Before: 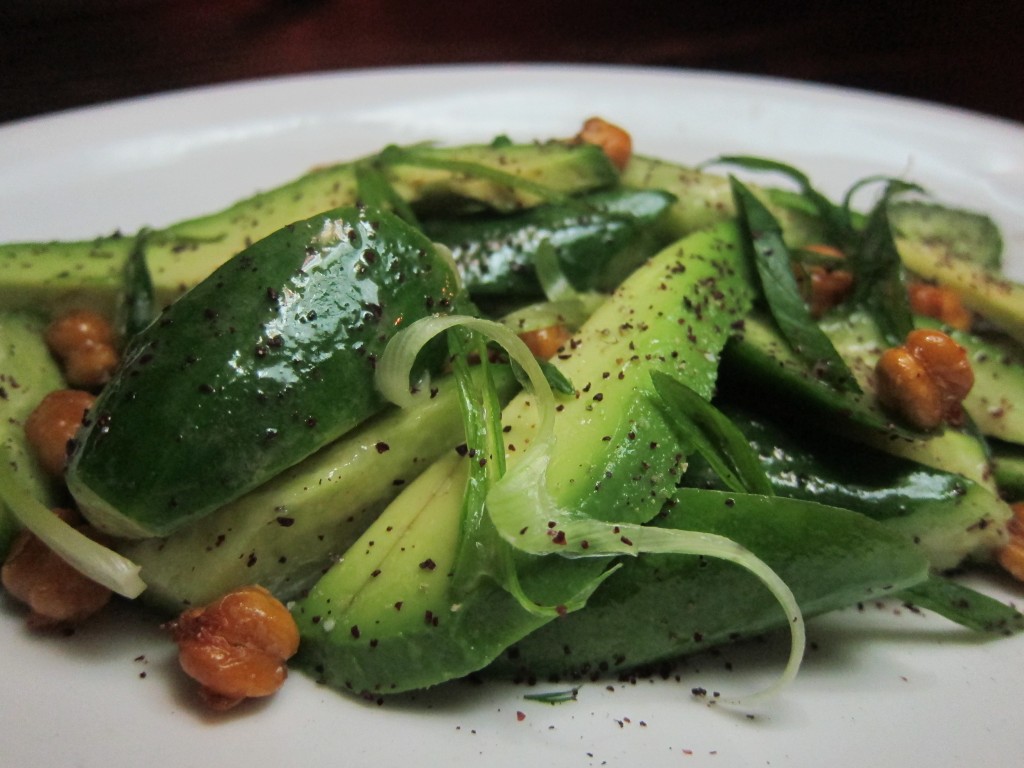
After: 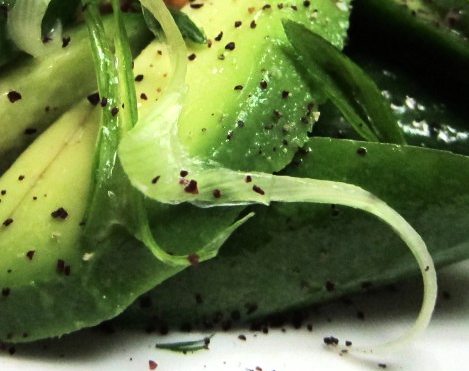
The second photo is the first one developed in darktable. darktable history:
exposure: exposure 0.178 EV, compensate exposure bias true, compensate highlight preservation false
crop: left 35.976%, top 45.819%, right 18.162%, bottom 5.807%
tone equalizer: -8 EV -0.75 EV, -7 EV -0.7 EV, -6 EV -0.6 EV, -5 EV -0.4 EV, -3 EV 0.4 EV, -2 EV 0.6 EV, -1 EV 0.7 EV, +0 EV 0.75 EV, edges refinement/feathering 500, mask exposure compensation -1.57 EV, preserve details no
contrast brightness saturation: contrast 0.1, brightness 0.02, saturation 0.02
